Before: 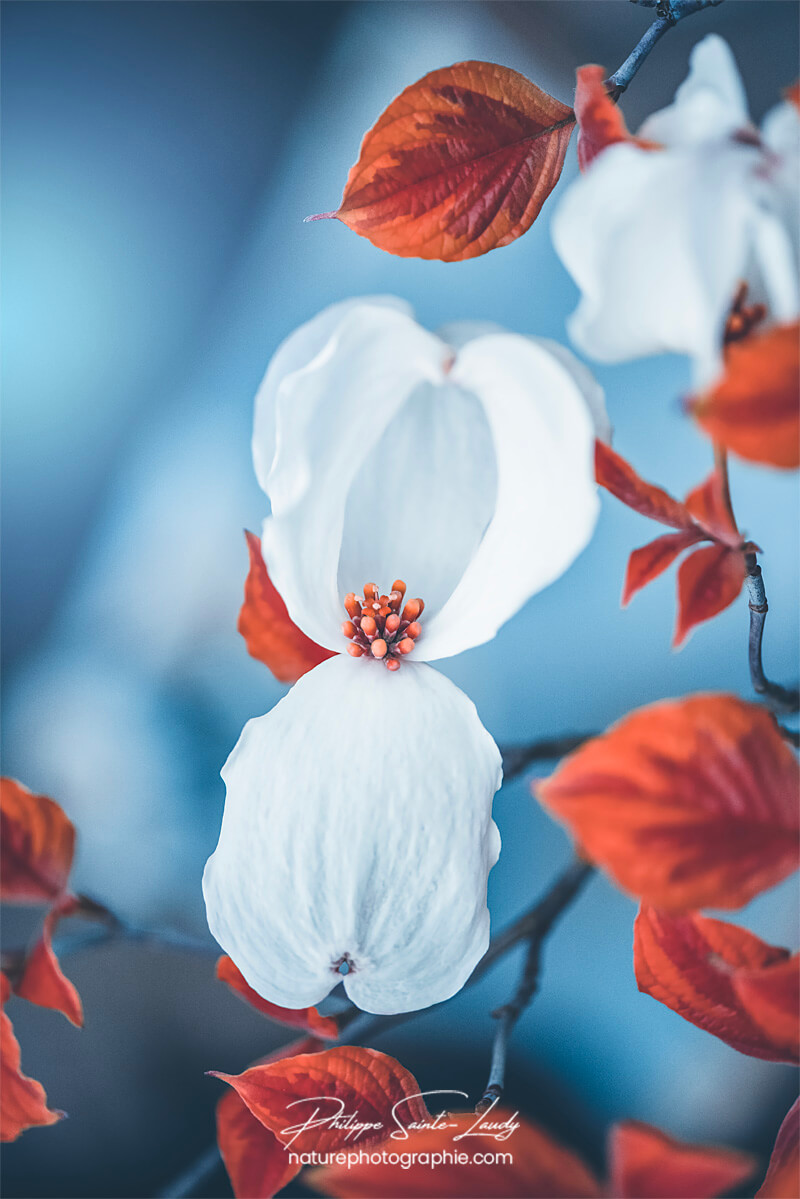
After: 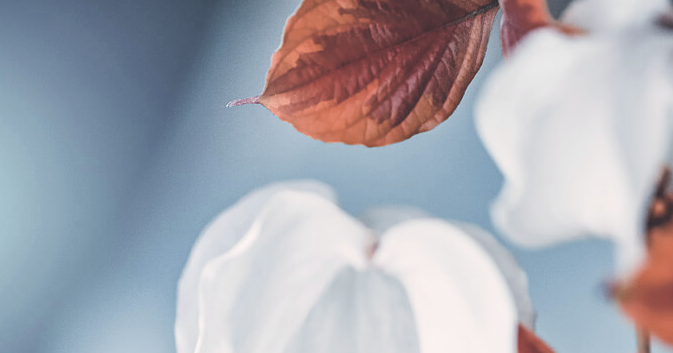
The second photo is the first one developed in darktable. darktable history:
crop and rotate: left 9.639%, top 9.659%, right 6.201%, bottom 60.864%
color correction: highlights a* 5.59, highlights b* 5.2, saturation 0.635
